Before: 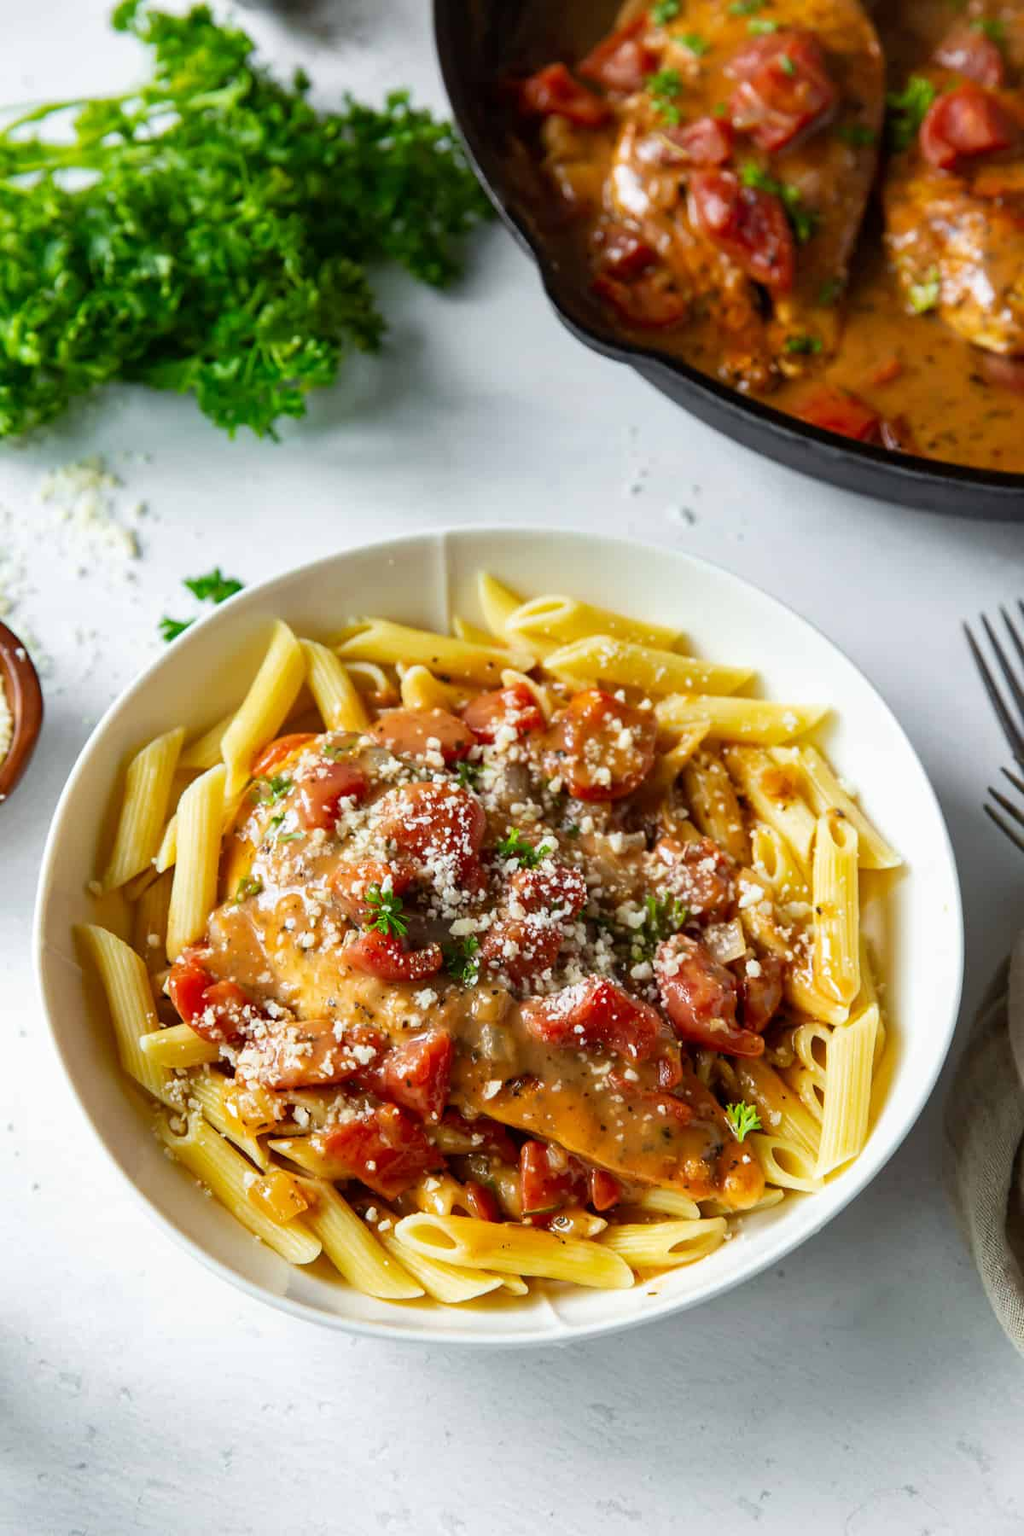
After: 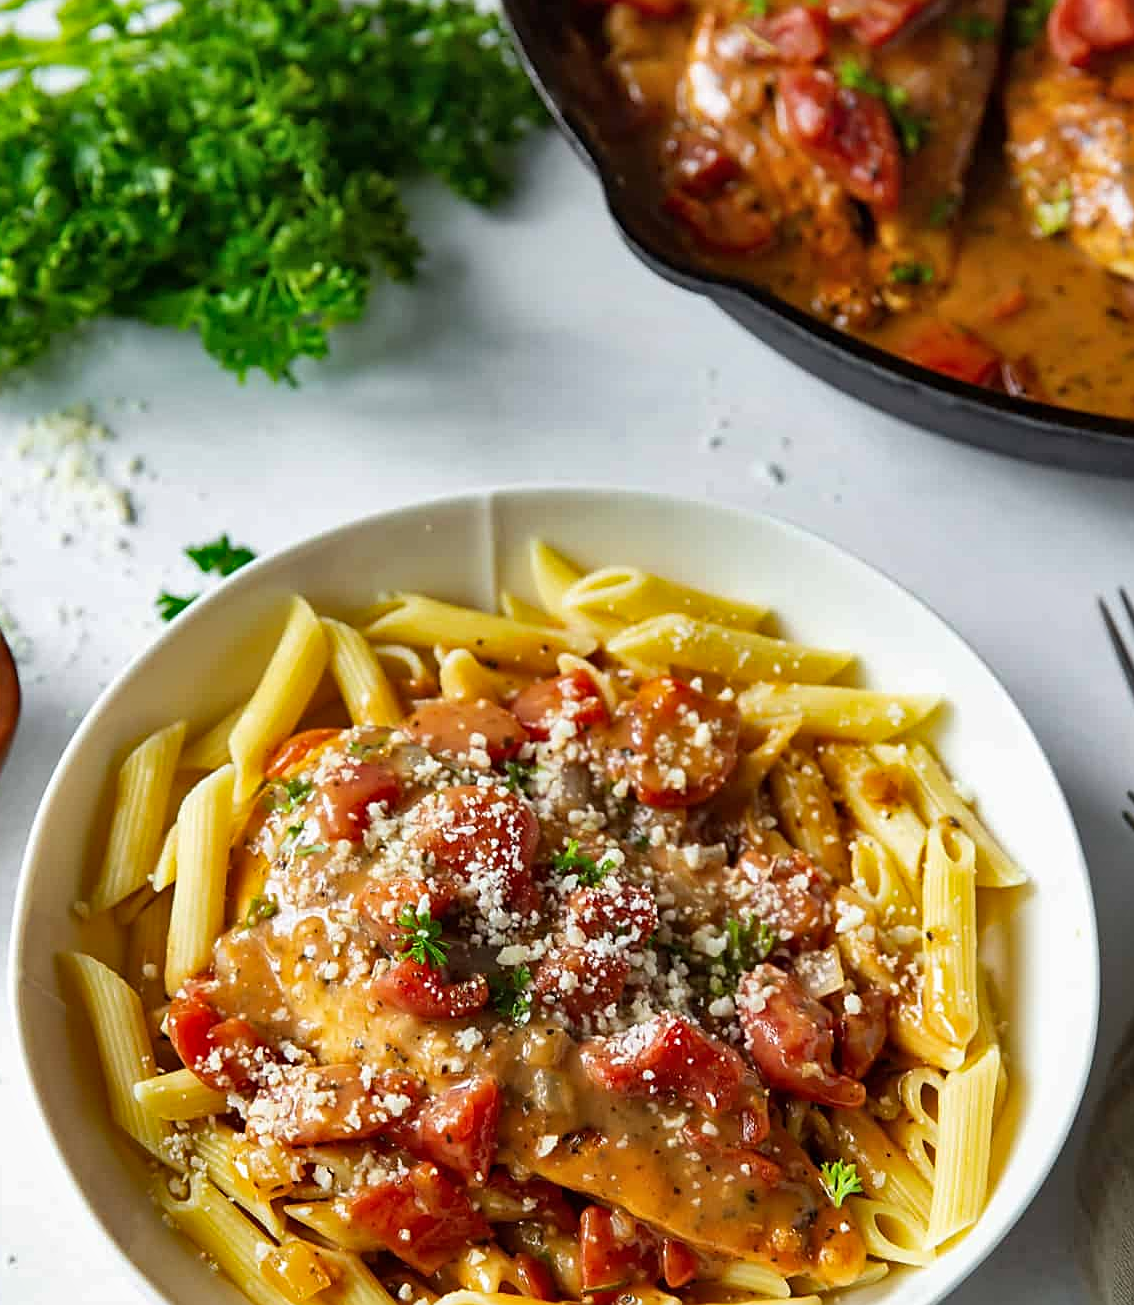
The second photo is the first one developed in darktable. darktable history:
shadows and highlights: soften with gaussian
crop: left 2.501%, top 7.33%, right 2.988%, bottom 20.169%
sharpen: on, module defaults
